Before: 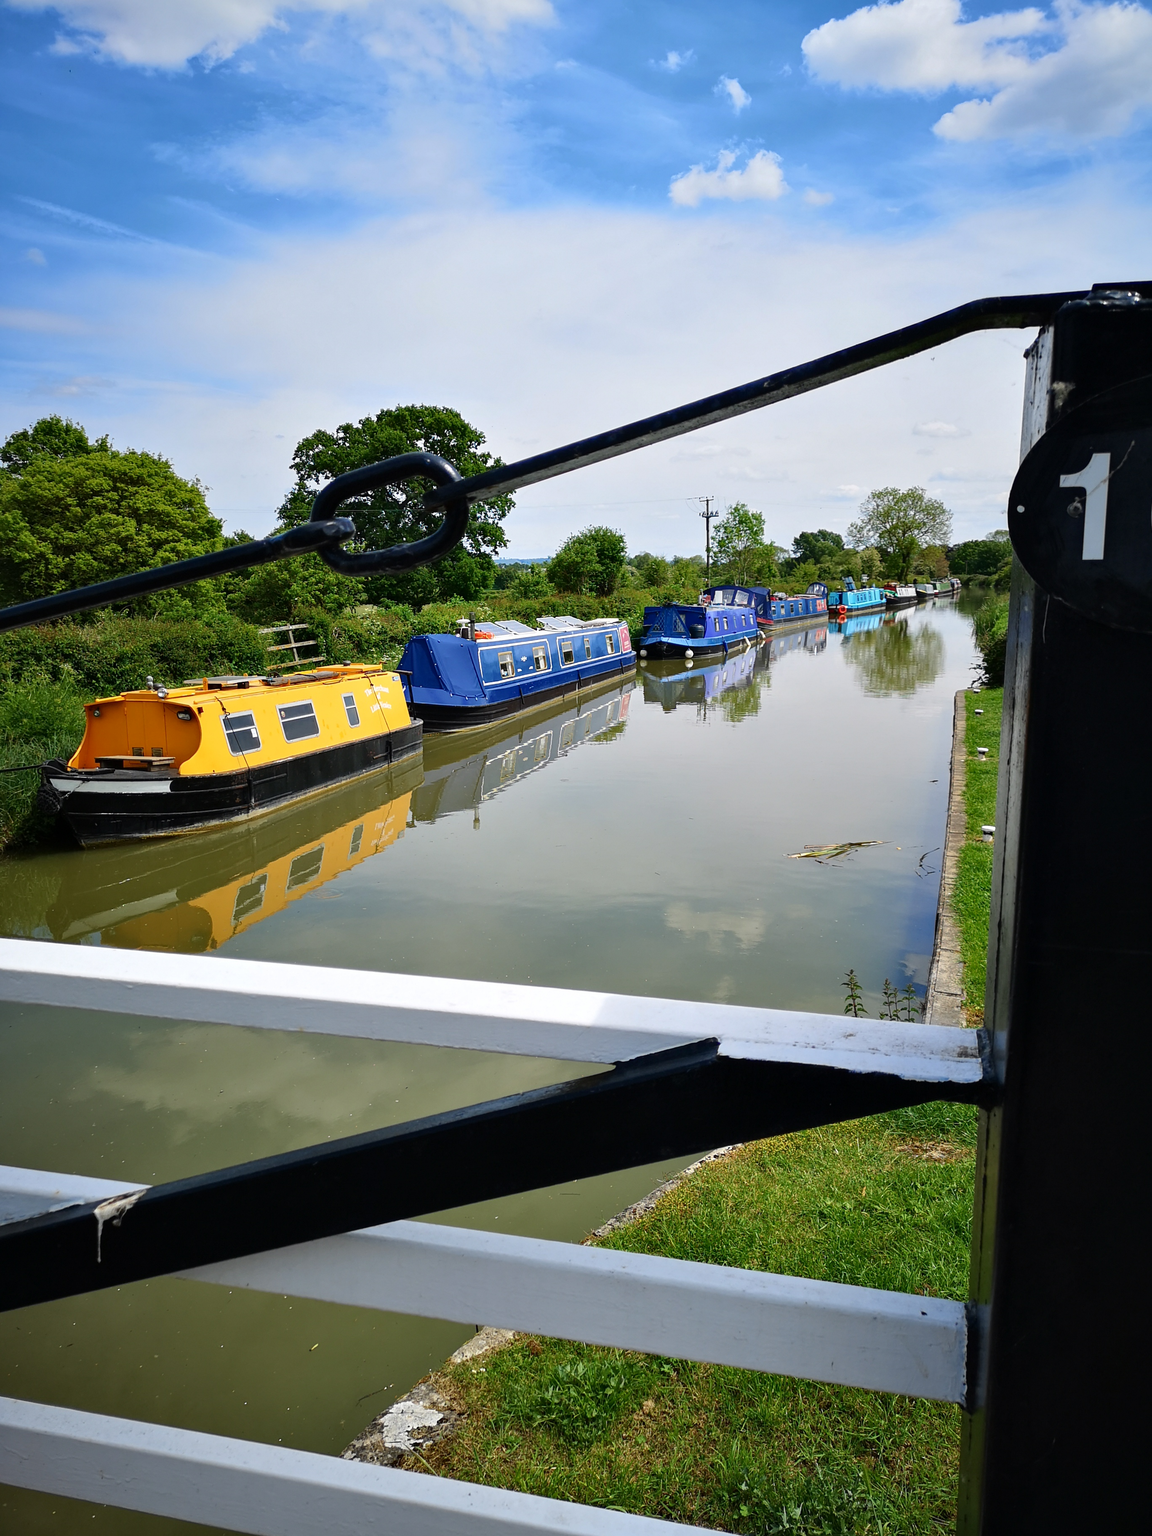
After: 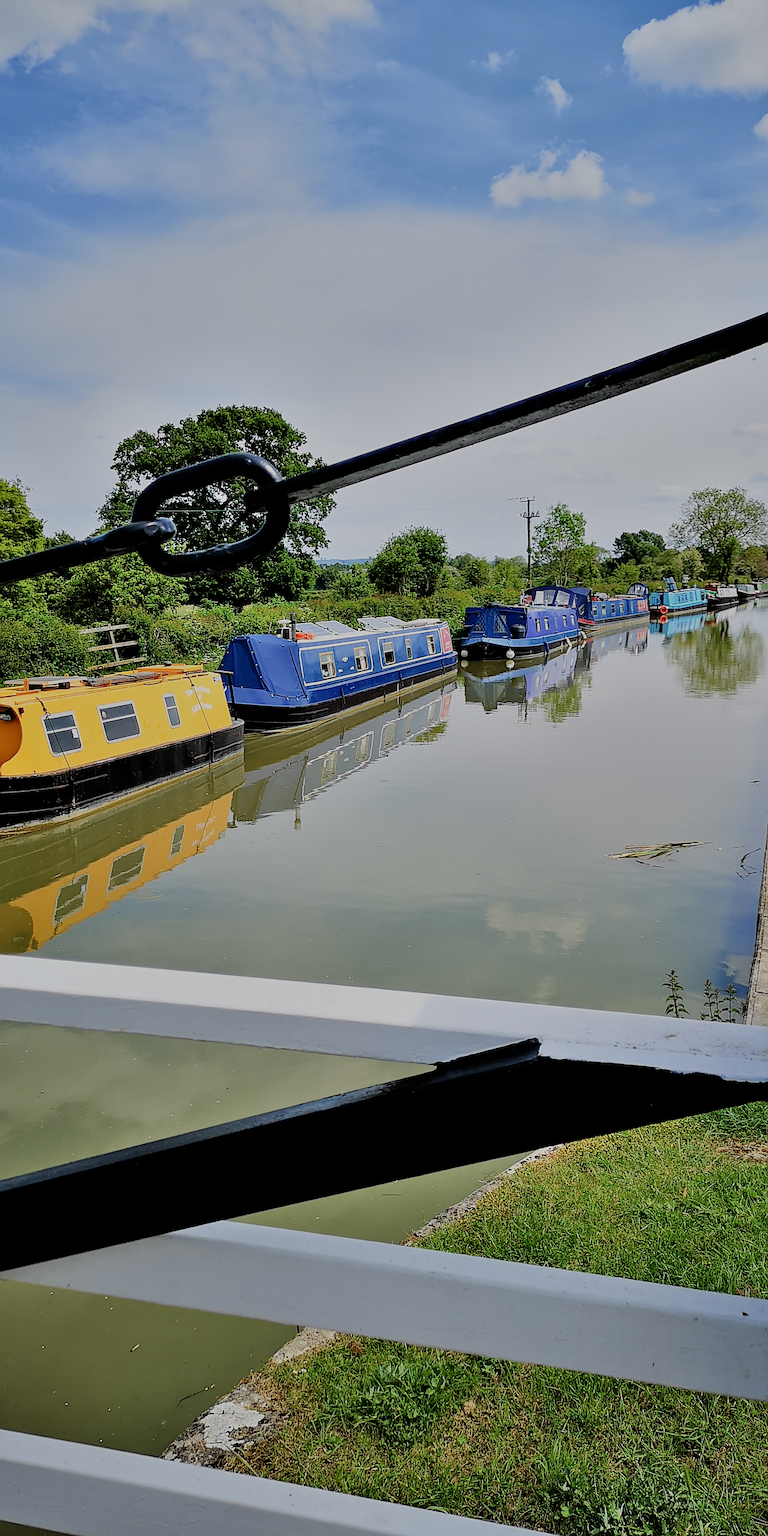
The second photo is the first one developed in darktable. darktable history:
filmic rgb: middle gray luminance 17.8%, black relative exposure -7.54 EV, white relative exposure 8.47 EV, threshold 2.96 EV, target black luminance 0%, hardness 2.23, latitude 17.84%, contrast 0.878, highlights saturation mix 3.57%, shadows ↔ highlights balance 10.91%, enable highlight reconstruction true
shadows and highlights: low approximation 0.01, soften with gaussian
crop and rotate: left 15.59%, right 17.703%
sharpen: radius 1.424, amount 1.233, threshold 0.676
